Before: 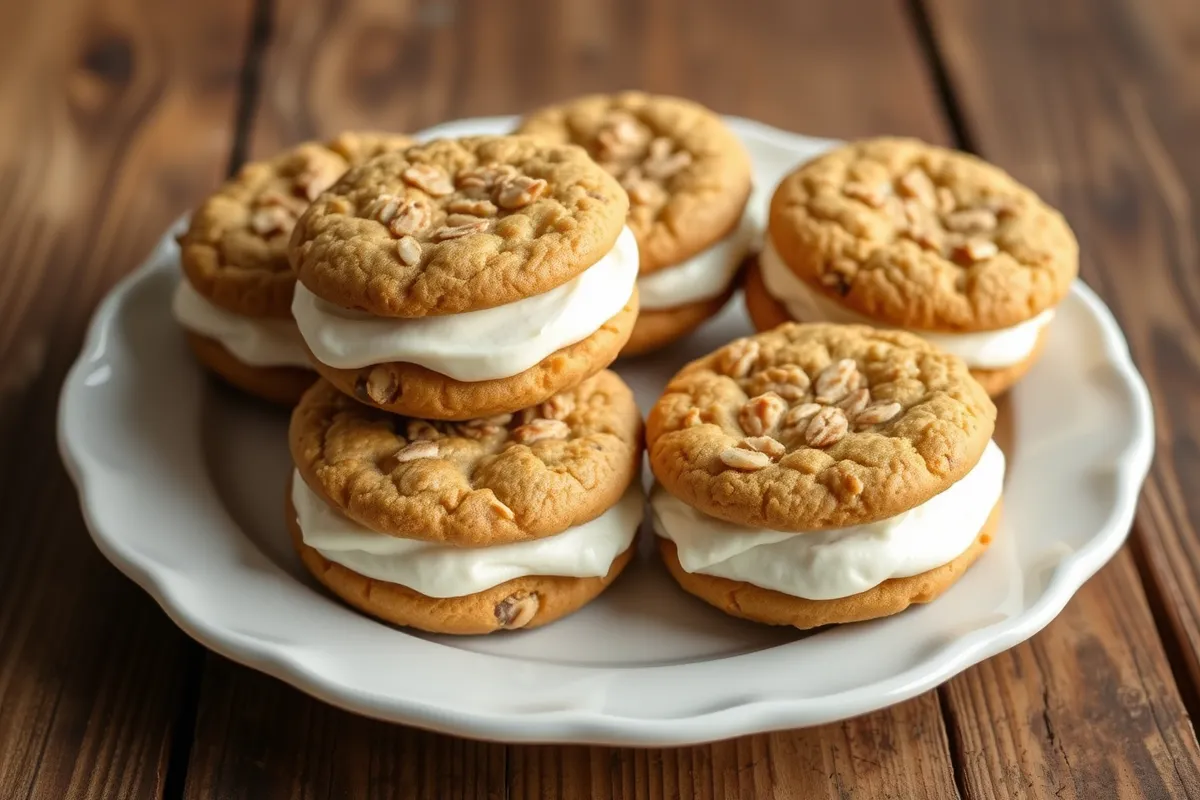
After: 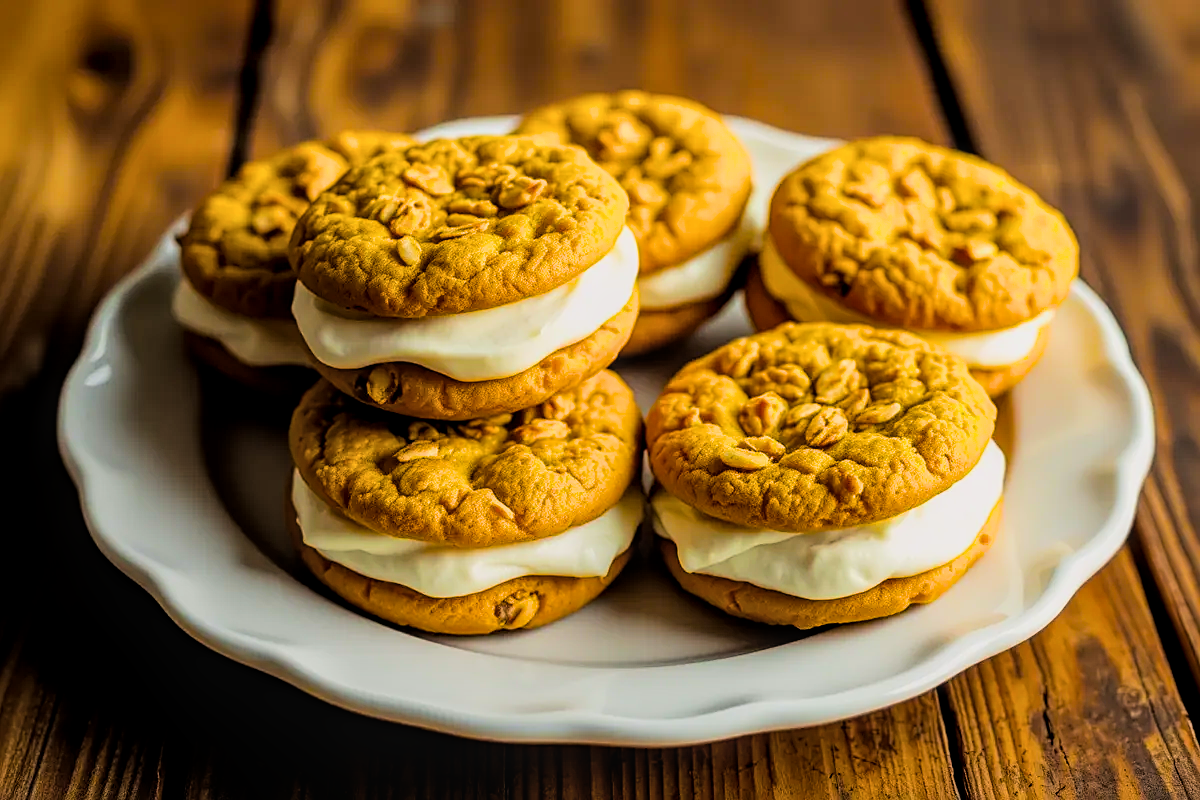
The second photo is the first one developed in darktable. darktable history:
sharpen: on, module defaults
filmic rgb: black relative exposure -5.08 EV, white relative exposure 3.99 EV, hardness 2.9, contrast 1.301, highlights saturation mix -29.05%
local contrast: on, module defaults
color balance rgb: highlights gain › luminance 6.704%, highlights gain › chroma 0.919%, highlights gain › hue 49.86°, linear chroma grading › highlights 99.515%, linear chroma grading › global chroma 23.543%, perceptual saturation grading › global saturation 2.191%, global vibrance 10.045%
